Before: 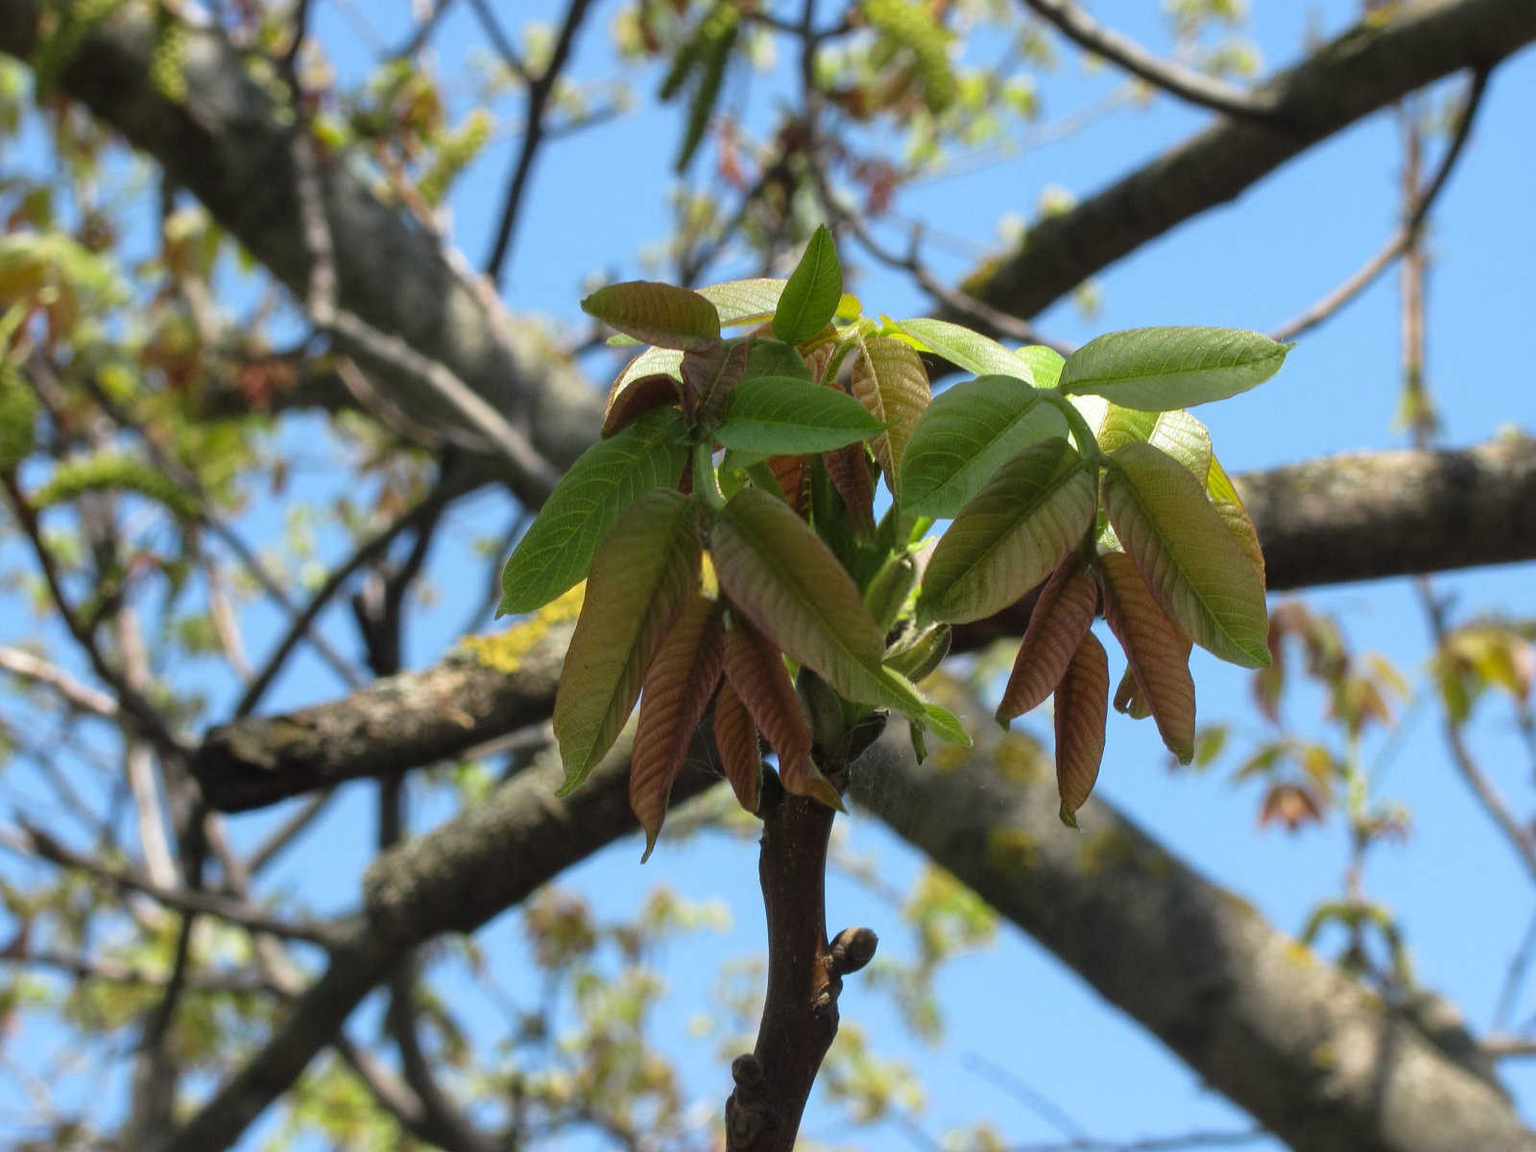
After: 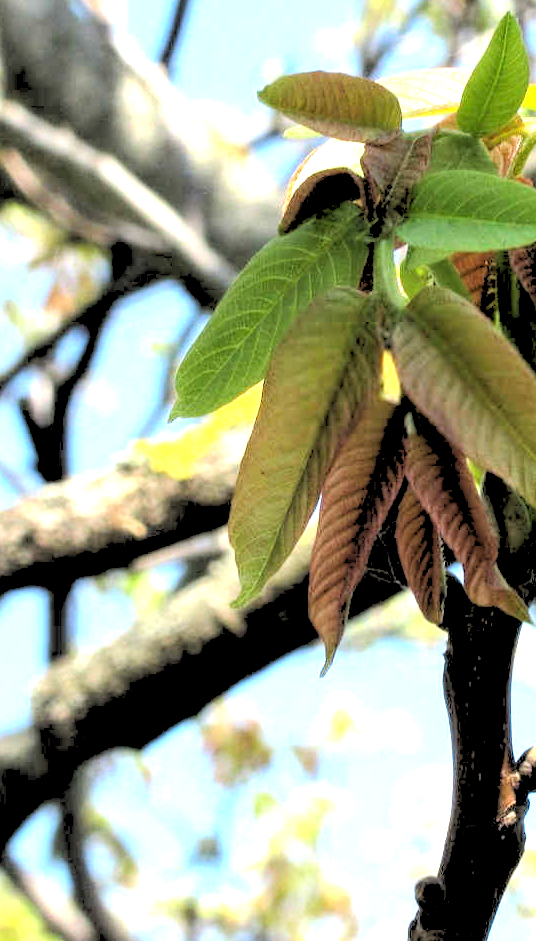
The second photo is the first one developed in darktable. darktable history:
exposure: black level correction 0, exposure 1.015 EV, compensate exposure bias true, compensate highlight preservation false
tone equalizer: -8 EV -0.75 EV, -7 EV -0.7 EV, -6 EV -0.6 EV, -5 EV -0.4 EV, -3 EV 0.4 EV, -2 EV 0.6 EV, -1 EV 0.7 EV, +0 EV 0.75 EV, edges refinement/feathering 500, mask exposure compensation -1.57 EV, preserve details no
crop and rotate: left 21.77%, top 18.528%, right 44.676%, bottom 2.997%
rgb levels: levels [[0.027, 0.429, 0.996], [0, 0.5, 1], [0, 0.5, 1]]
